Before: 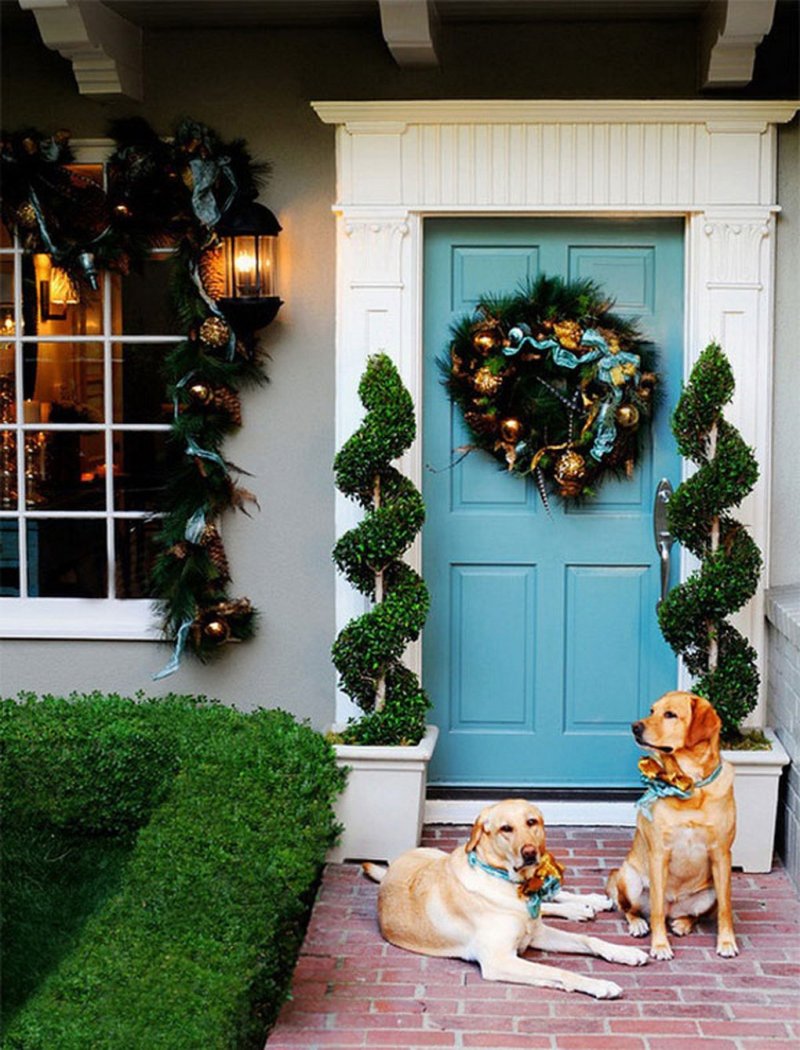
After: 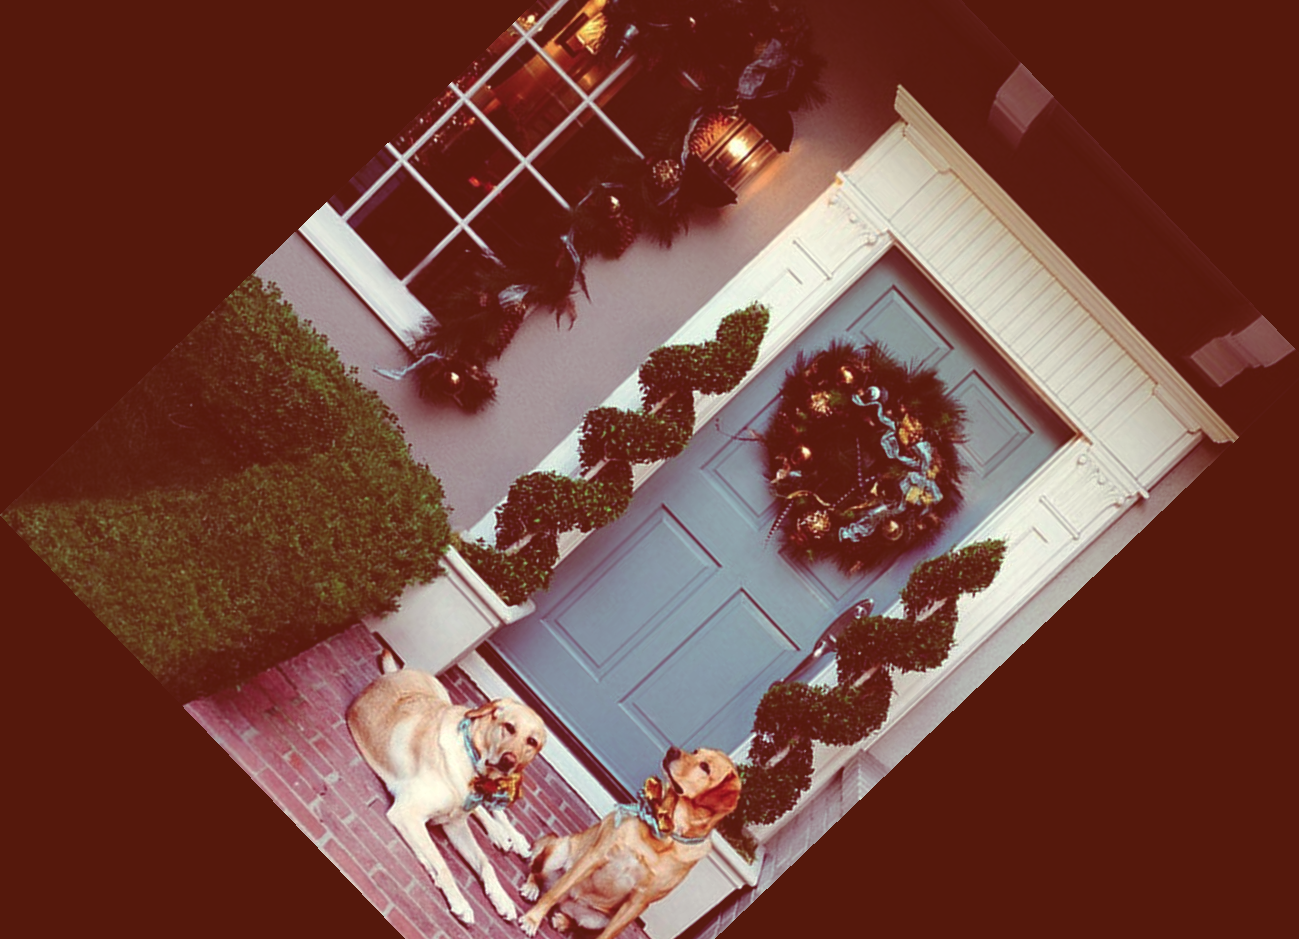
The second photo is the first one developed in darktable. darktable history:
rgb curve: curves: ch0 [(0, 0.186) (0.314, 0.284) (0.576, 0.466) (0.805, 0.691) (0.936, 0.886)]; ch1 [(0, 0.186) (0.314, 0.284) (0.581, 0.534) (0.771, 0.746) (0.936, 0.958)]; ch2 [(0, 0.216) (0.275, 0.39) (1, 1)], mode RGB, independent channels, compensate middle gray true, preserve colors none
crop and rotate: angle -46.26°, top 16.234%, right 0.912%, bottom 11.704%
color correction: highlights a* 9.03, highlights b* 8.71, shadows a* 40, shadows b* 40, saturation 0.8
